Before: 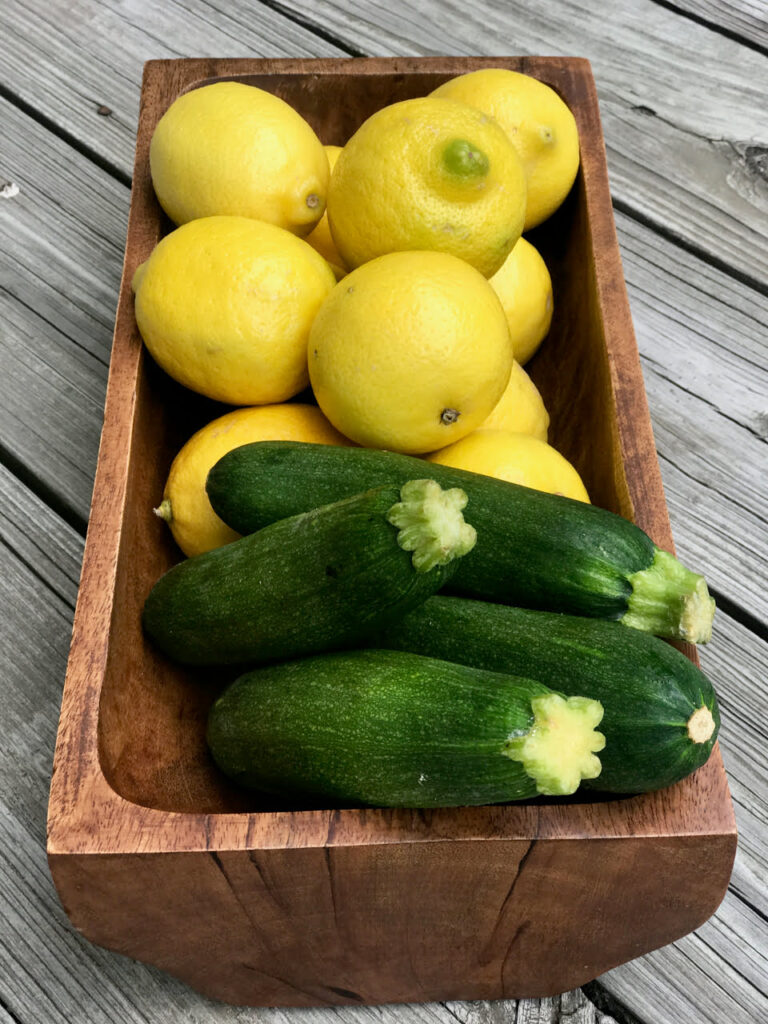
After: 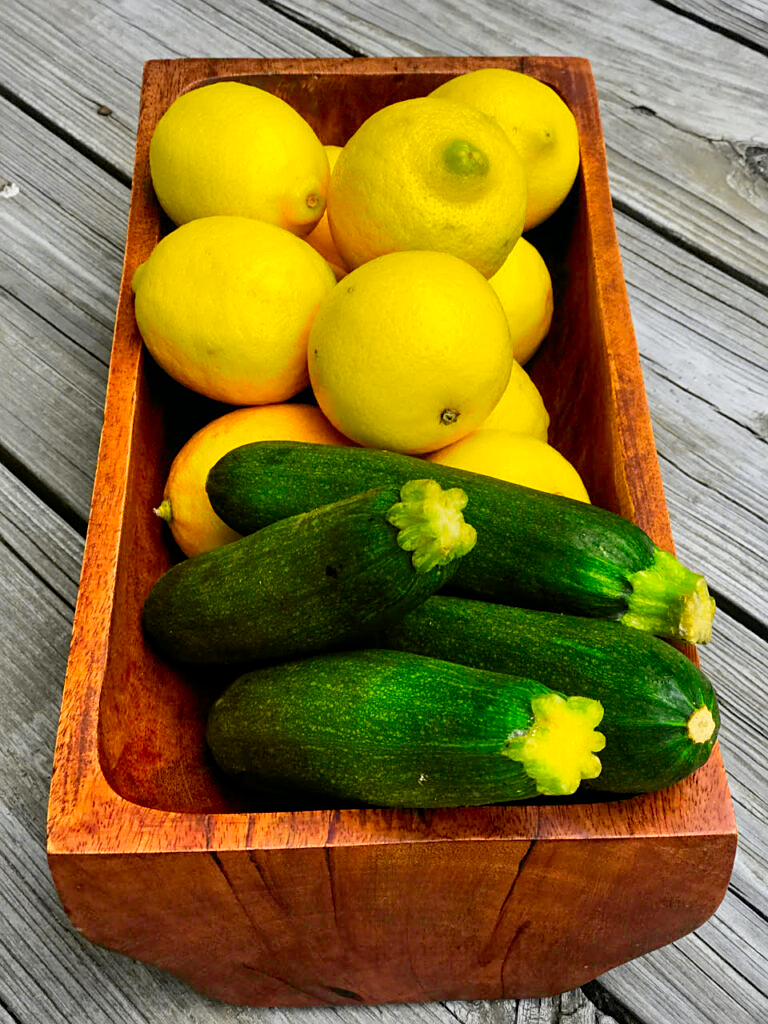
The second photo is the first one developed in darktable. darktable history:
sharpen: radius 1.864, amount 0.398, threshold 1.271
local contrast: highlights 100%, shadows 100%, detail 120%, midtone range 0.2
tone curve: curves: ch0 [(0, 0.012) (0.036, 0.035) (0.274, 0.288) (0.504, 0.536) (0.844, 0.84) (1, 0.983)]; ch1 [(0, 0) (0.389, 0.403) (0.462, 0.486) (0.499, 0.498) (0.511, 0.502) (0.536, 0.547) (0.579, 0.578) (0.626, 0.645) (0.749, 0.781) (1, 1)]; ch2 [(0, 0) (0.457, 0.486) (0.5, 0.5) (0.557, 0.561) (0.614, 0.622) (0.704, 0.732) (1, 1)], color space Lab, independent channels, preserve colors none
rotate and perspective: automatic cropping off
color correction: saturation 2.15
vignetting: fall-off start 85%, fall-off radius 80%, brightness -0.182, saturation -0.3, width/height ratio 1.219, dithering 8-bit output, unbound false
